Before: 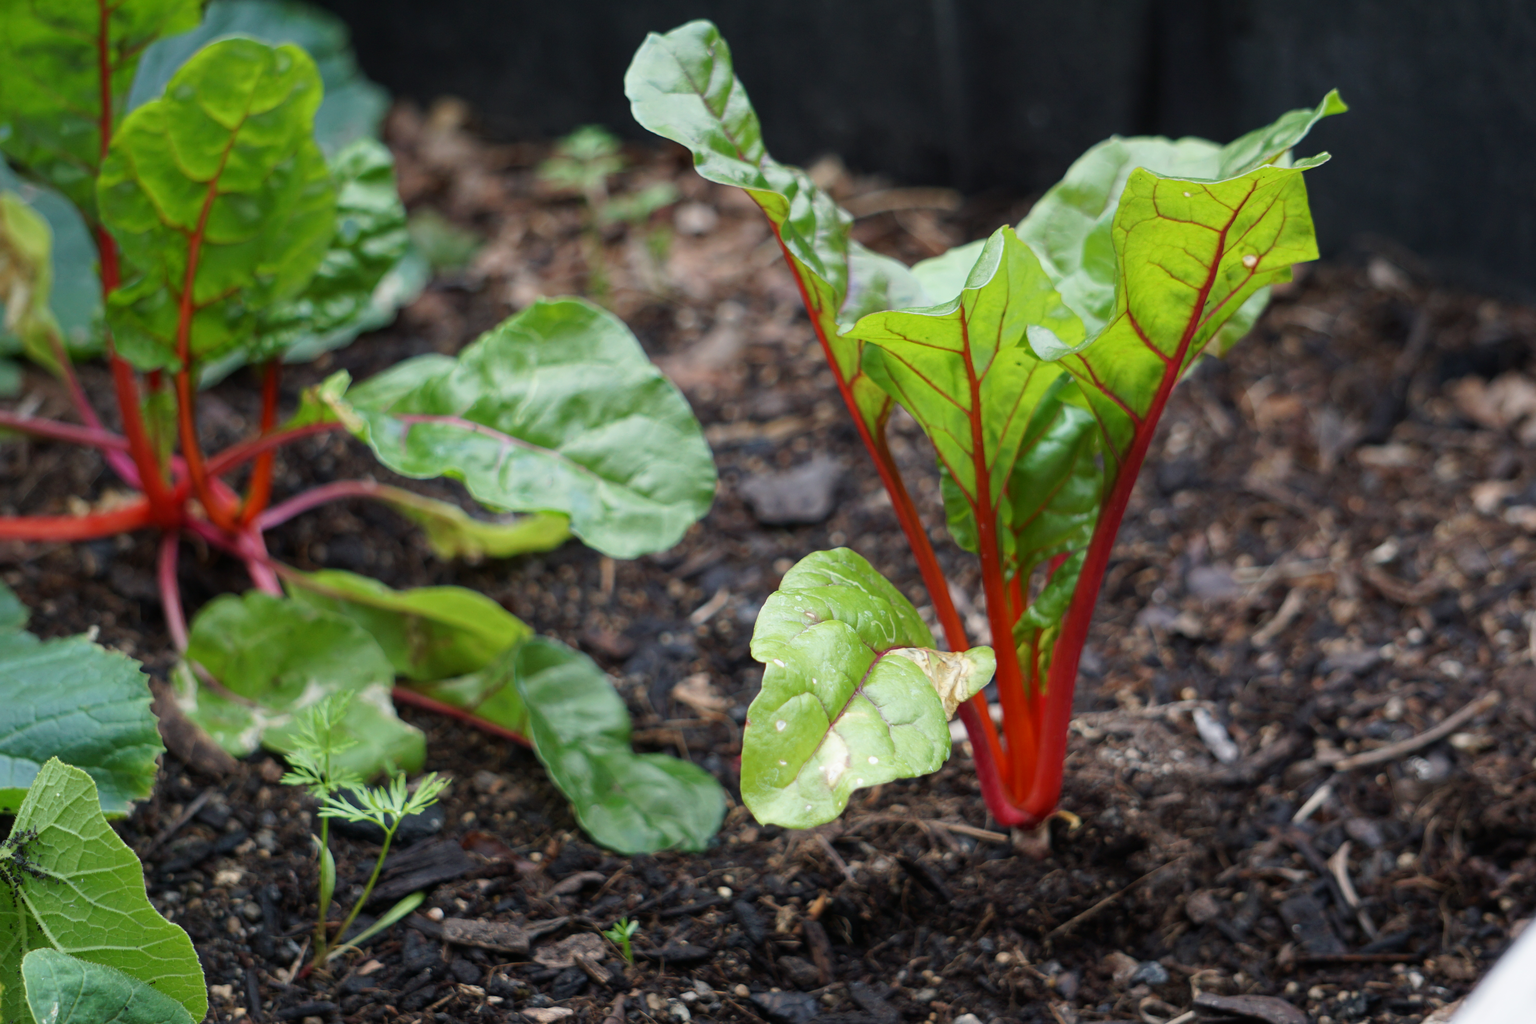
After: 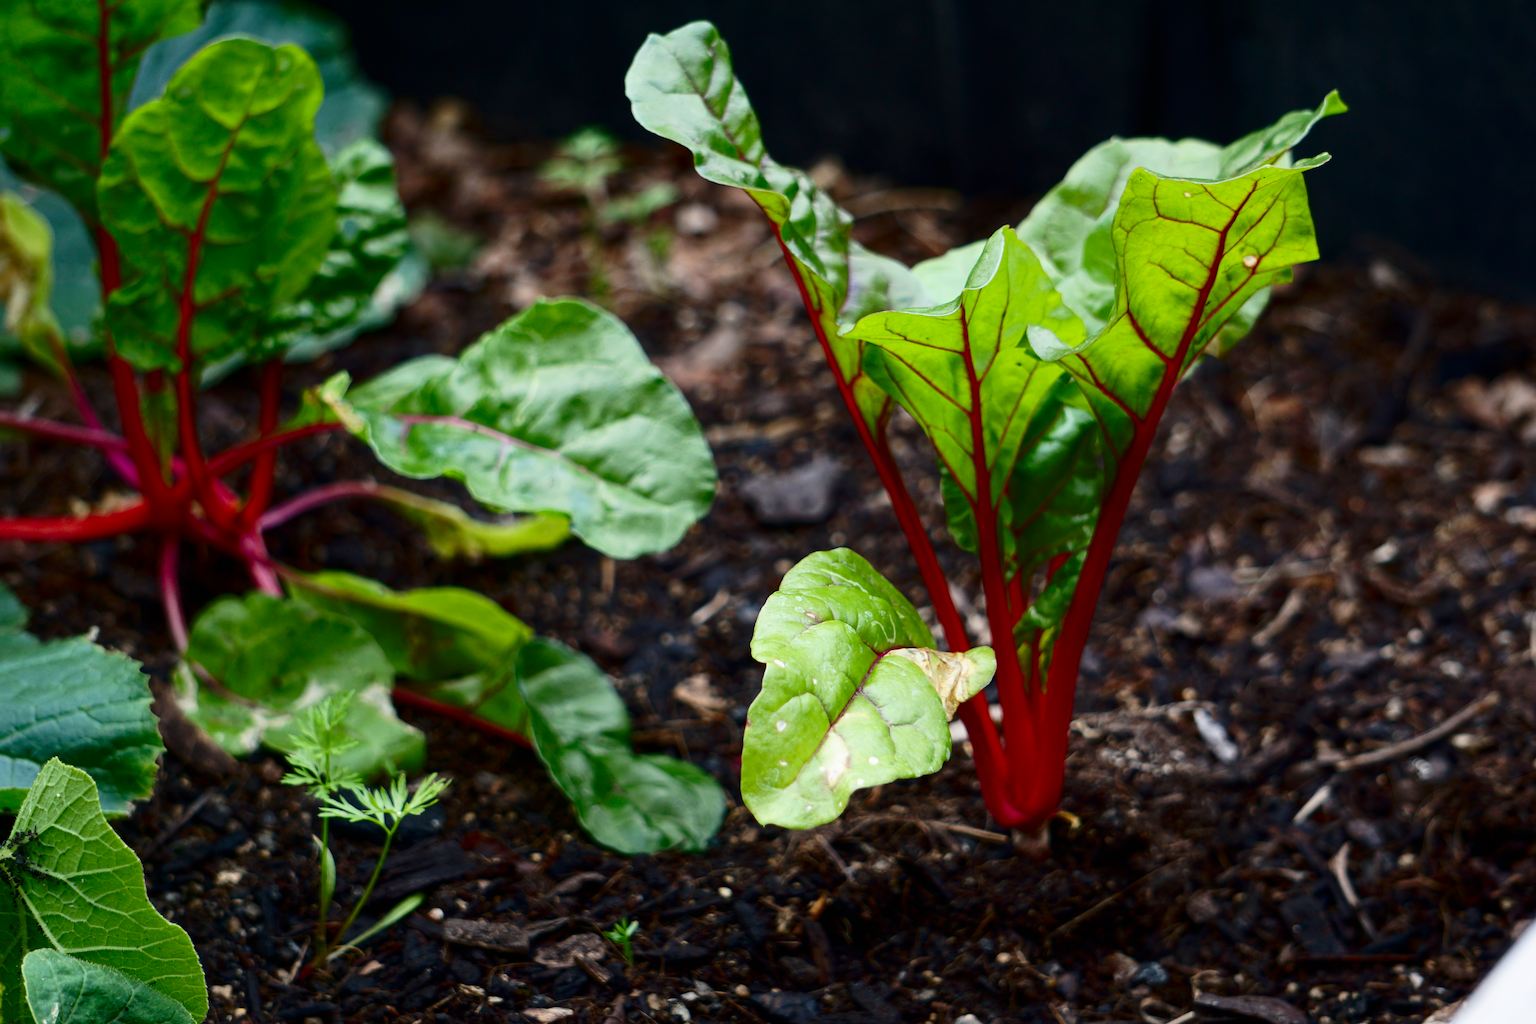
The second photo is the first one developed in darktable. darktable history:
contrast brightness saturation: contrast 0.222, brightness -0.183, saturation 0.234
